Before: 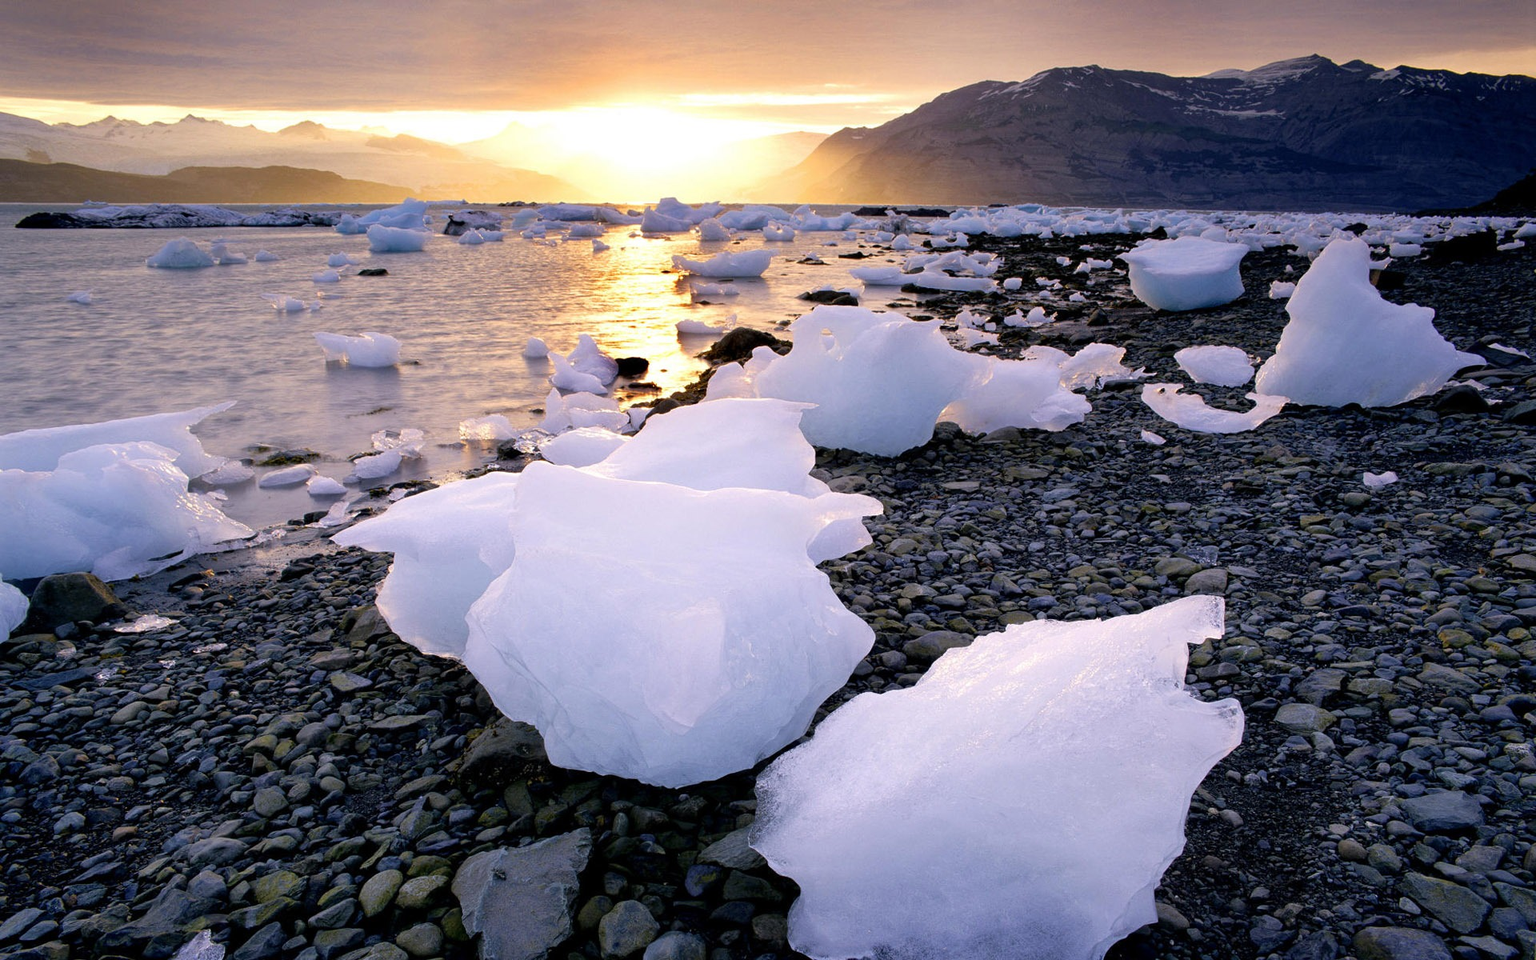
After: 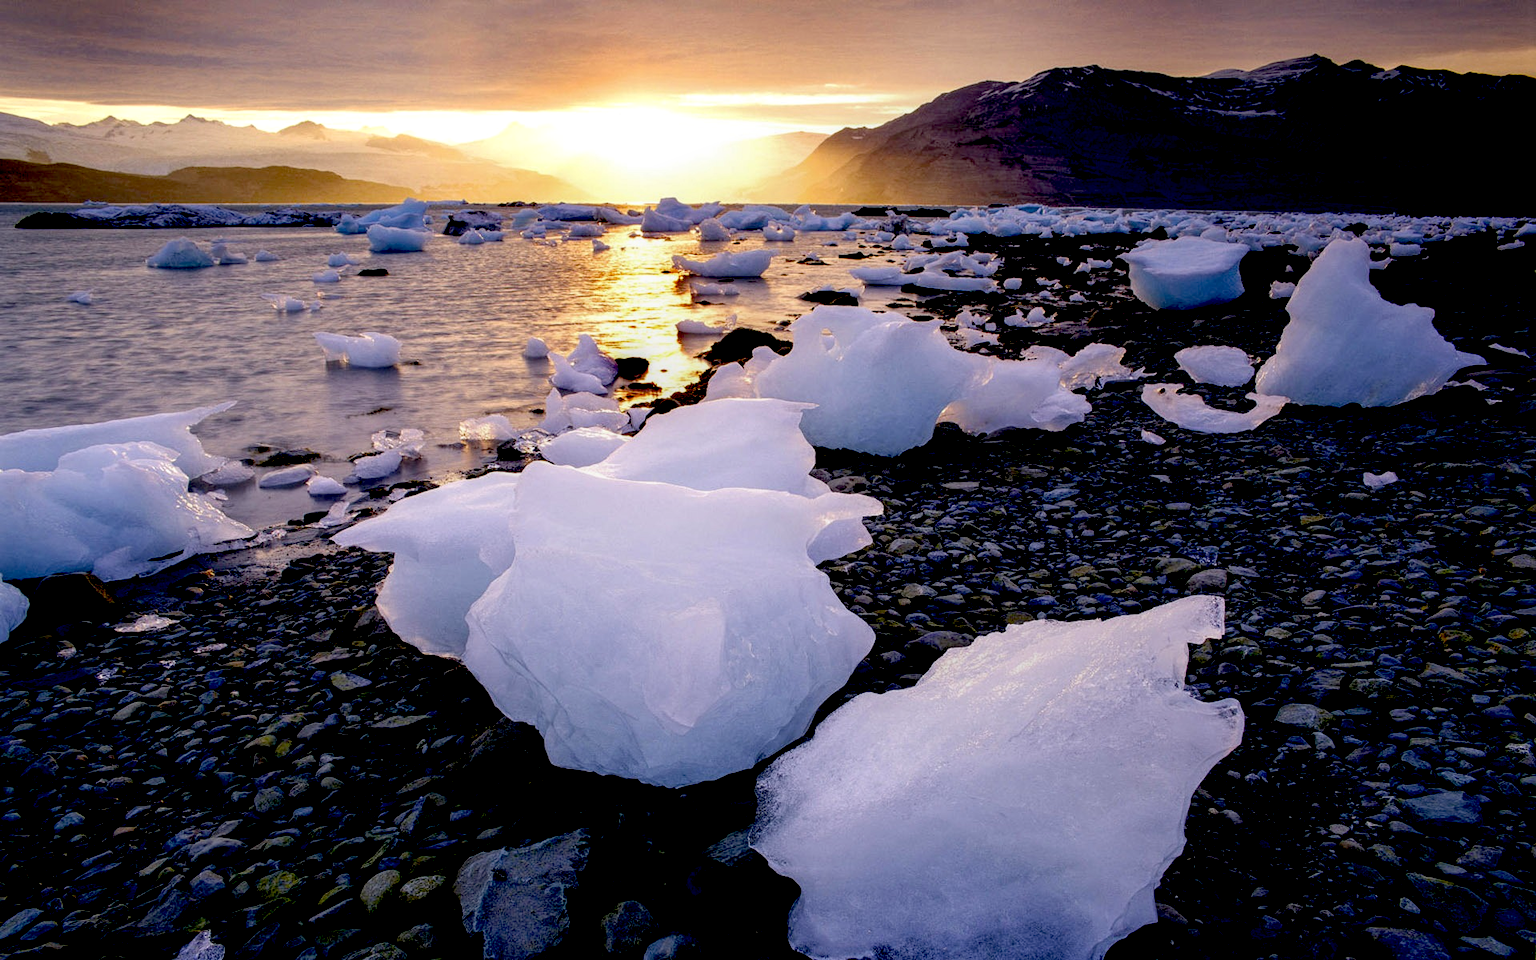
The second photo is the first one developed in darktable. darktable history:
exposure: black level correction 0.058, compensate exposure bias true, compensate highlight preservation false
local contrast: on, module defaults
